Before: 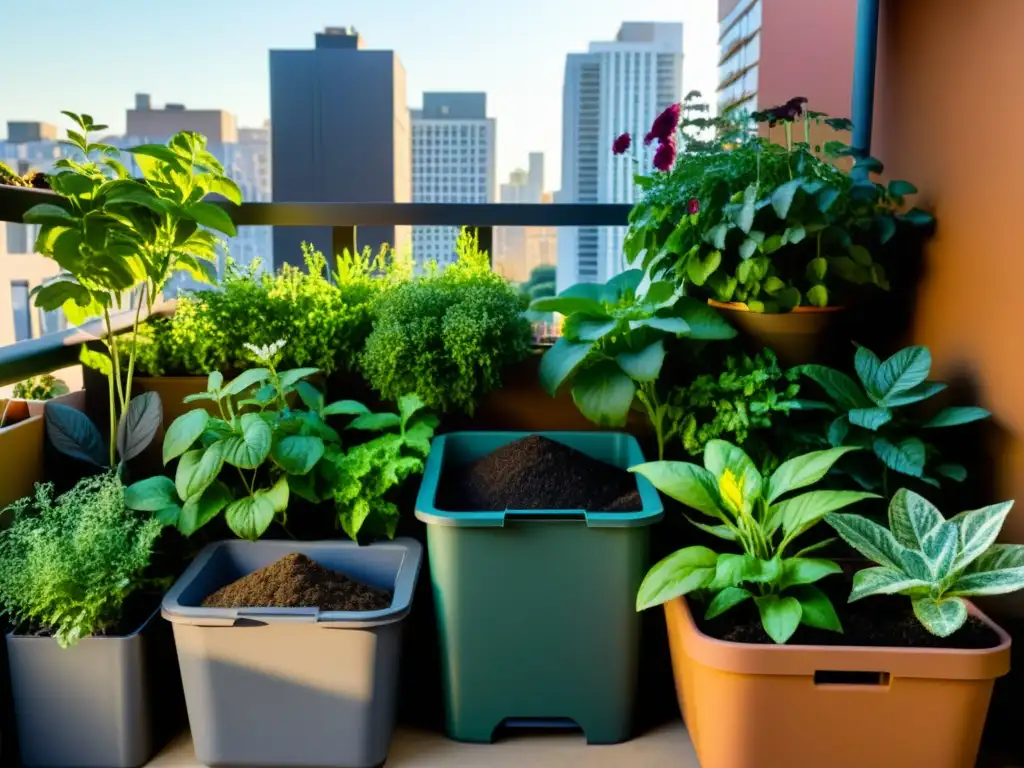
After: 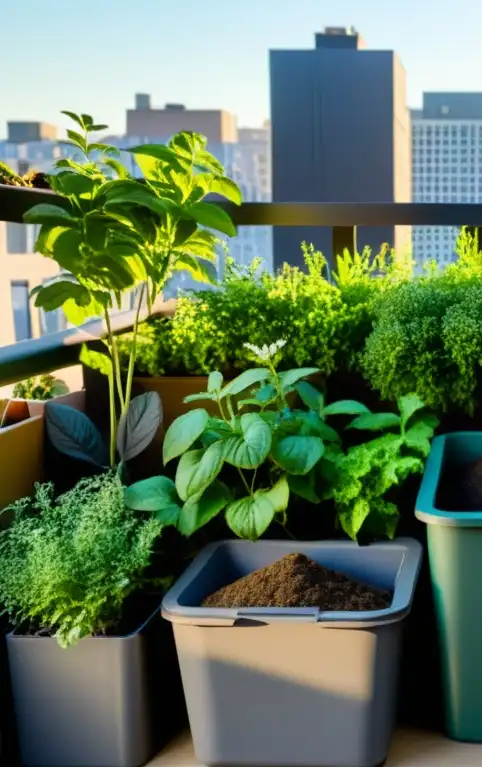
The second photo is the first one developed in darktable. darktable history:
crop and rotate: left 0.018%, top 0%, right 52.844%
